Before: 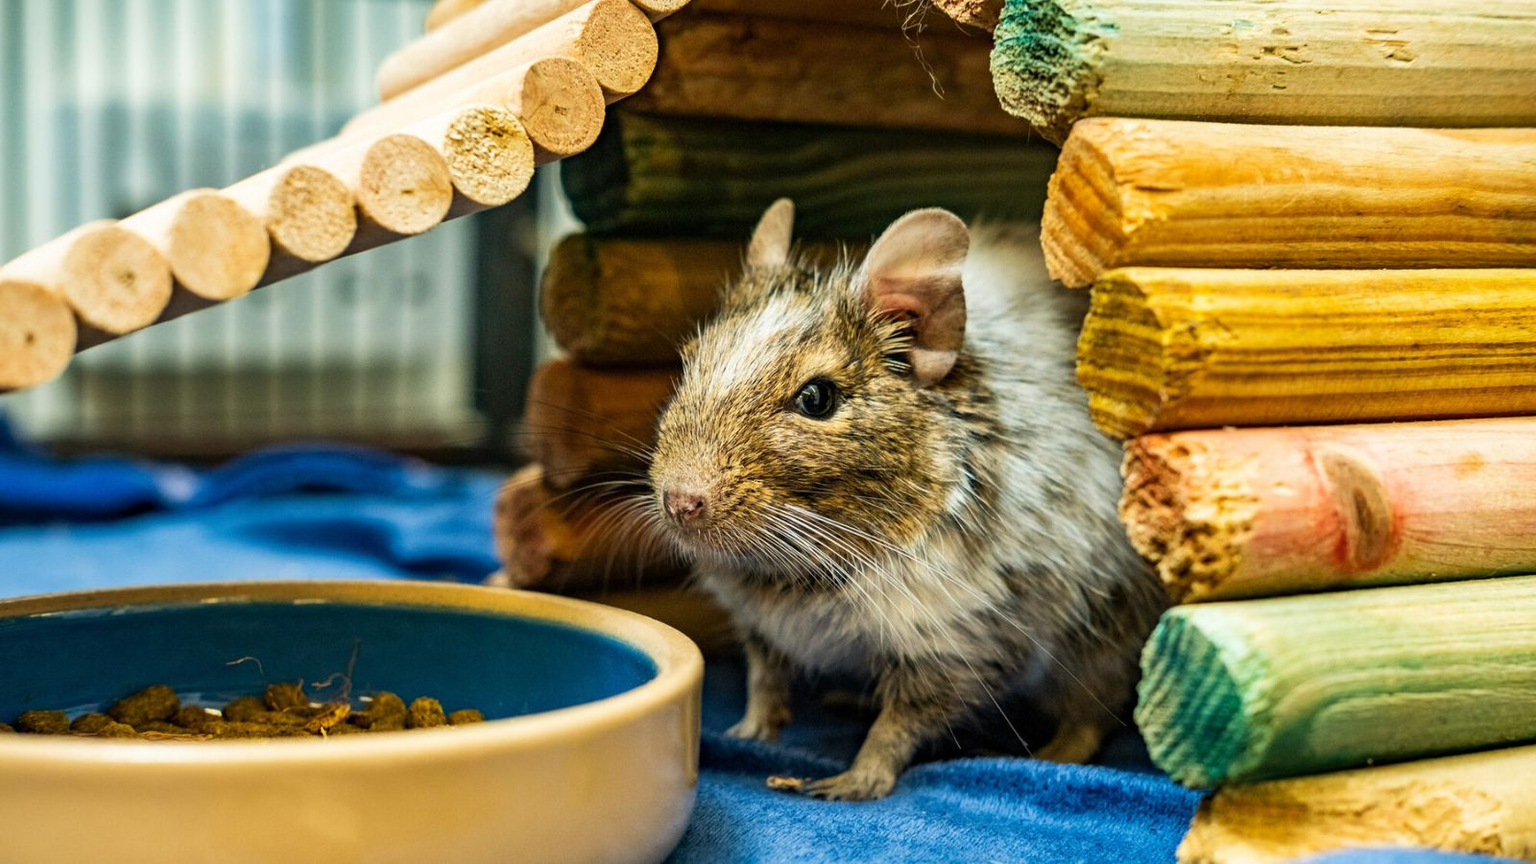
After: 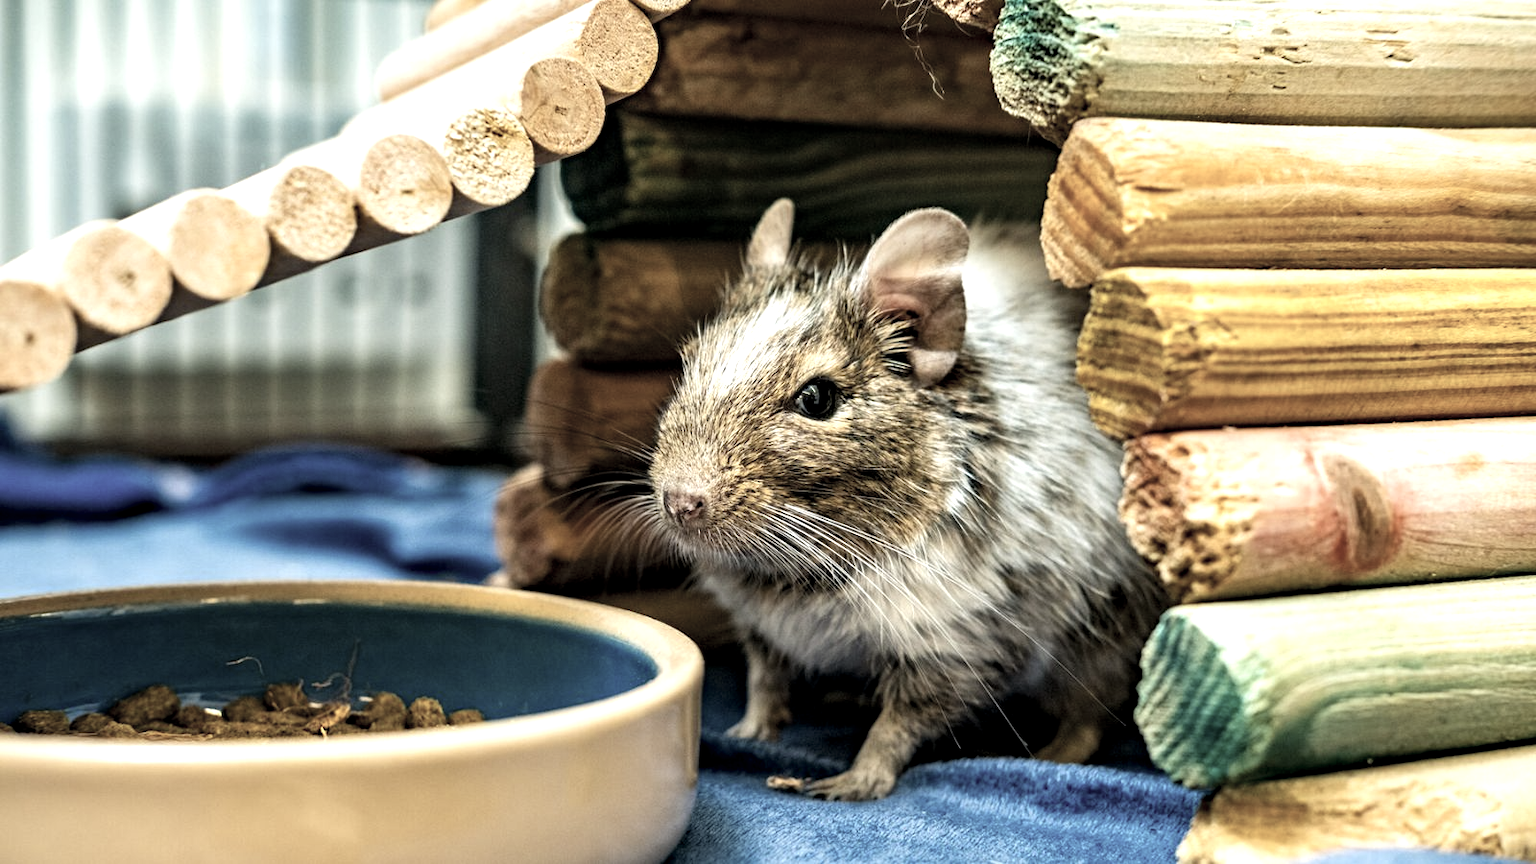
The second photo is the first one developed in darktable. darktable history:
color zones: curves: ch0 [(0.068, 0.464) (0.25, 0.5) (0.48, 0.508) (0.75, 0.536) (0.886, 0.476) (0.967, 0.456)]; ch1 [(0.066, 0.456) (0.25, 0.5) (0.616, 0.508) (0.746, 0.56) (0.934, 0.444)]
color correction: highlights b* 0.007, saturation 0.505
tone equalizer: -8 EV -0.433 EV, -7 EV -0.401 EV, -6 EV -0.358 EV, -5 EV -0.229 EV, -3 EV 0.236 EV, -2 EV 0.341 EV, -1 EV 0.368 EV, +0 EV 0.436 EV
color balance rgb: perceptual saturation grading › global saturation 0.784%, perceptual brilliance grading › global brilliance 2.65%, perceptual brilliance grading › highlights -2.371%, perceptual brilliance grading › shadows 3.75%, global vibrance 7.261%, saturation formula JzAzBz (2021)
contrast equalizer: y [[0.6 ×6], [0.55 ×6], [0 ×6], [0 ×6], [0 ×6]], mix 0.319
